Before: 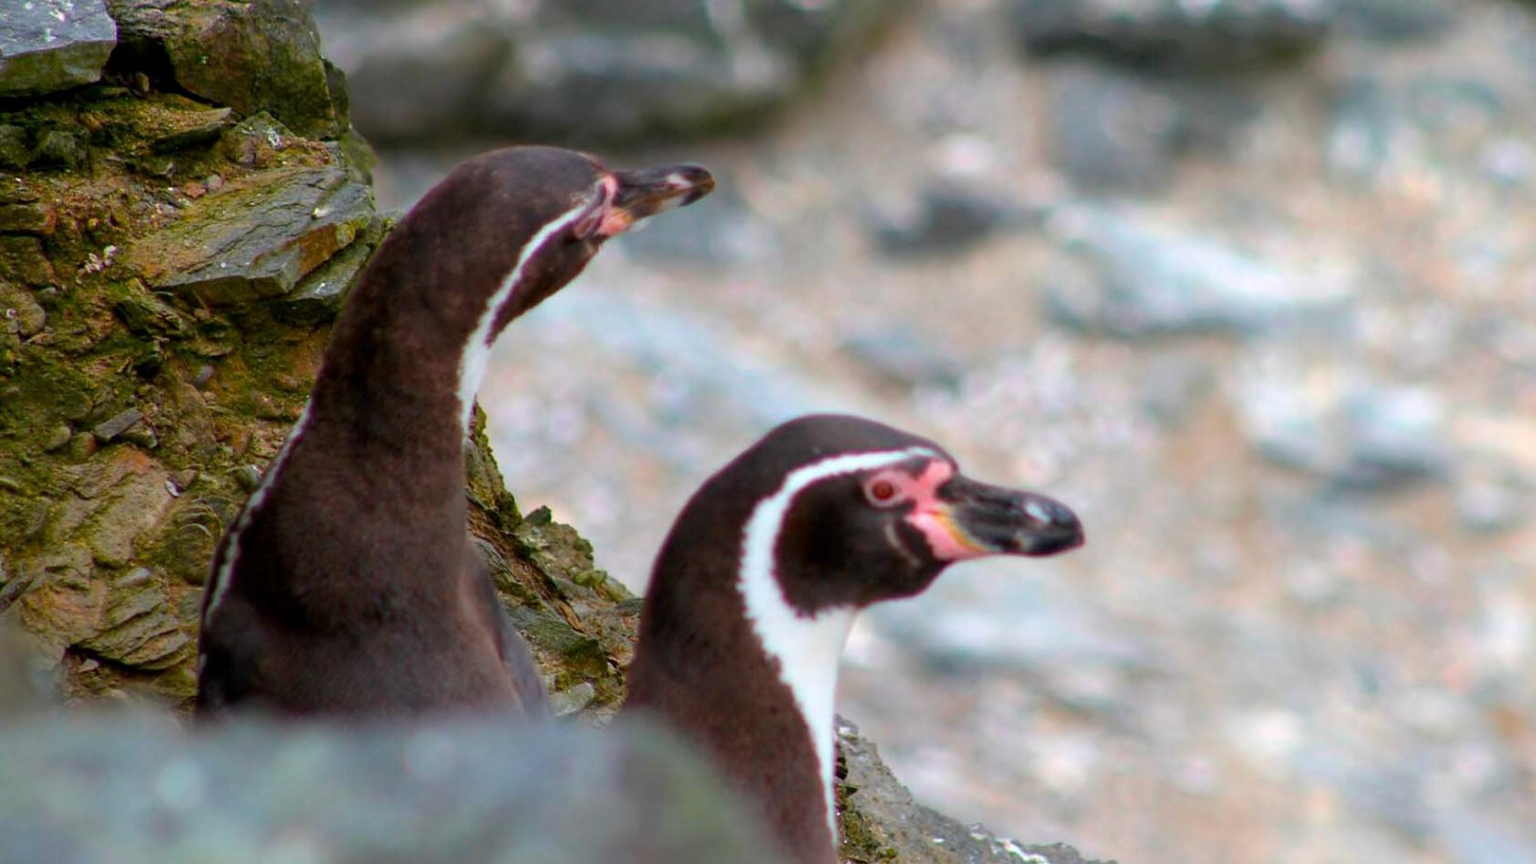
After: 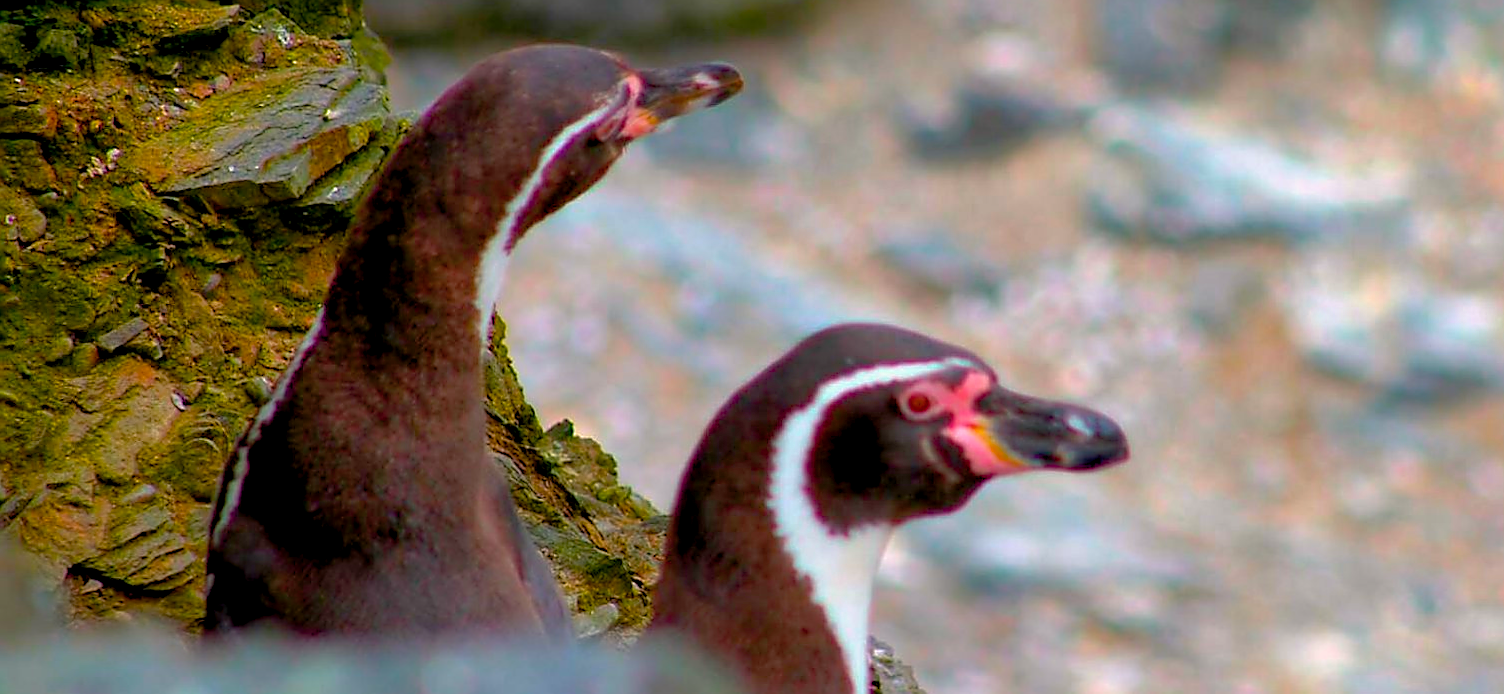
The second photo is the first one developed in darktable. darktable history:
shadows and highlights: on, module defaults
sharpen: radius 1.358, amount 1.256, threshold 0.726
color balance rgb: highlights gain › chroma 1.064%, highlights gain › hue 60.22°, global offset › luminance -0.496%, linear chroma grading › global chroma 15.191%, perceptual saturation grading › global saturation 29.61%, global vibrance 10.931%
crop and rotate: angle 0.075°, top 11.93%, right 5.726%, bottom 10.672%
